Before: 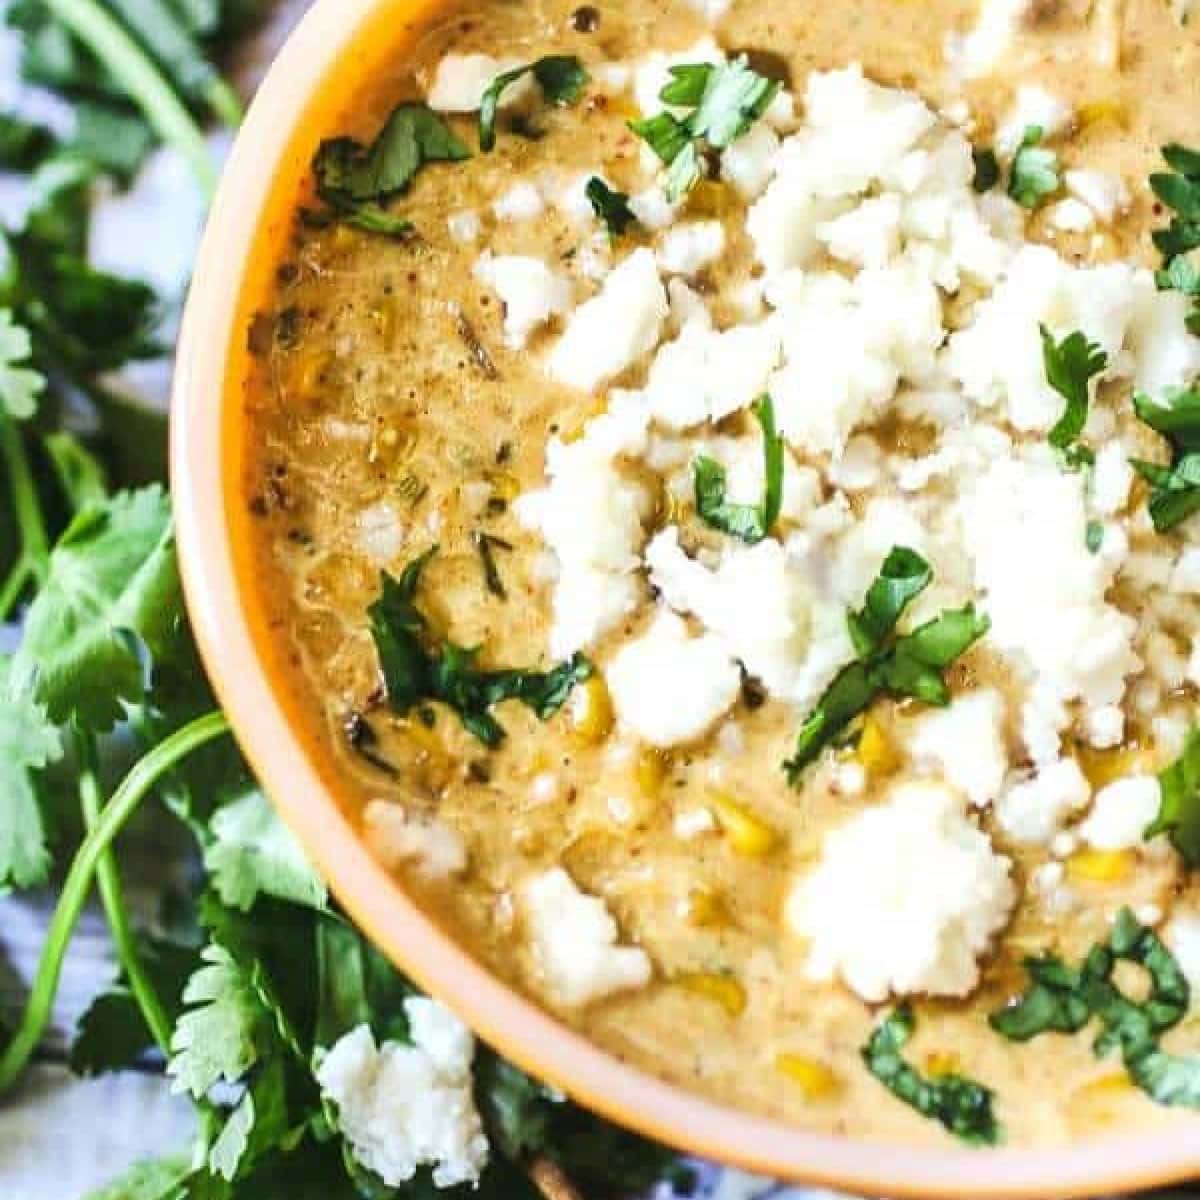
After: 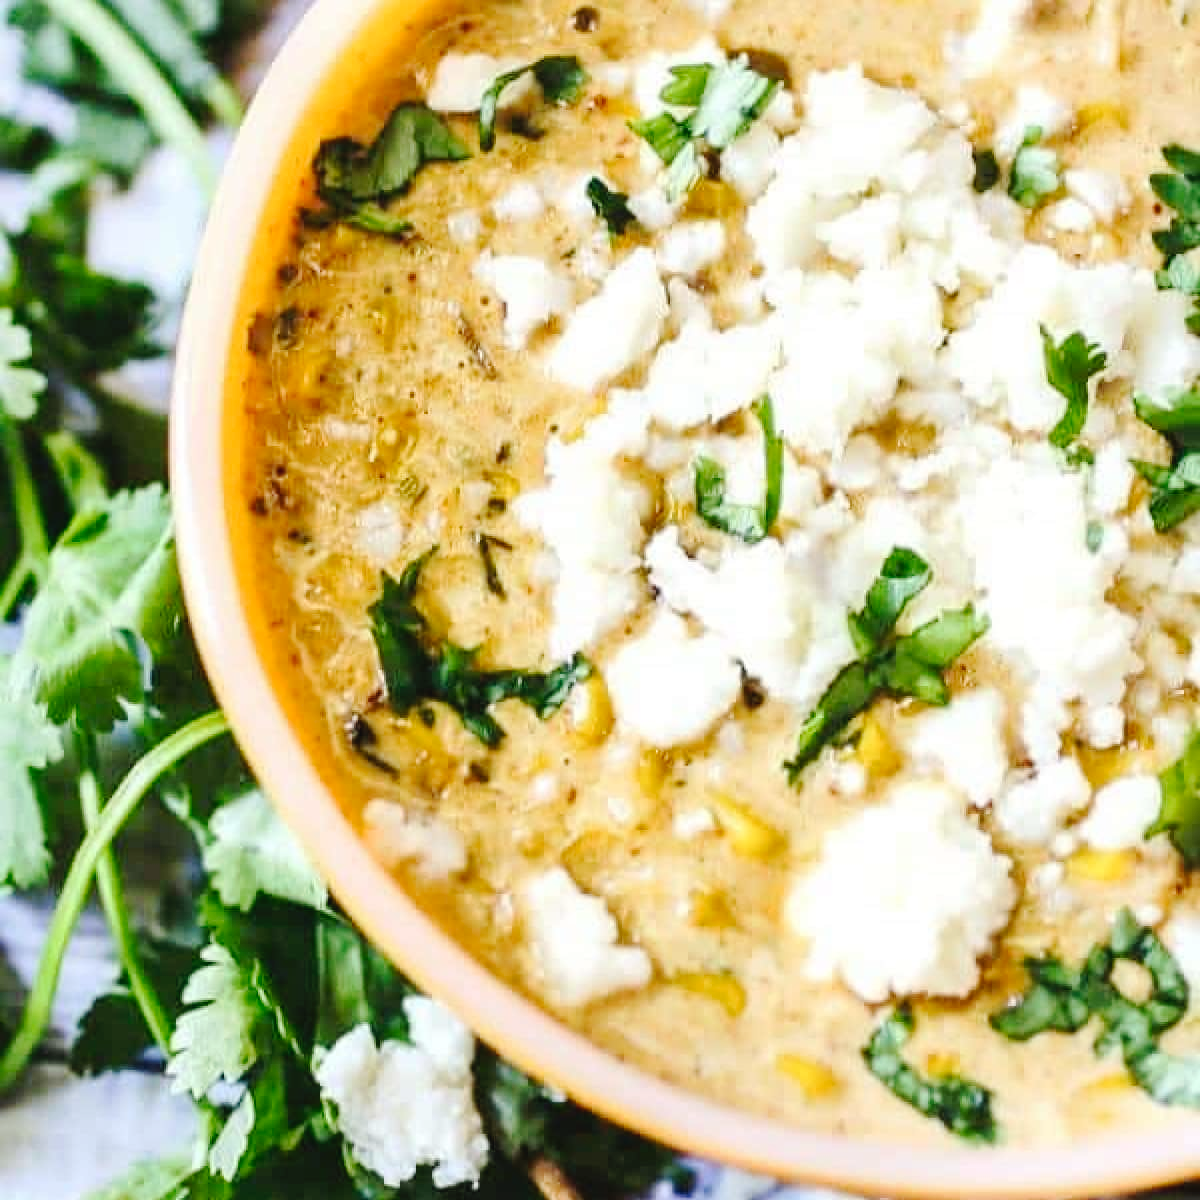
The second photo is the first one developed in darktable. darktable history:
tone curve: curves: ch0 [(0, 0) (0.003, 0.035) (0.011, 0.035) (0.025, 0.035) (0.044, 0.046) (0.069, 0.063) (0.1, 0.084) (0.136, 0.123) (0.177, 0.174) (0.224, 0.232) (0.277, 0.304) (0.335, 0.387) (0.399, 0.476) (0.468, 0.566) (0.543, 0.639) (0.623, 0.714) (0.709, 0.776) (0.801, 0.851) (0.898, 0.921) (1, 1)], preserve colors none
